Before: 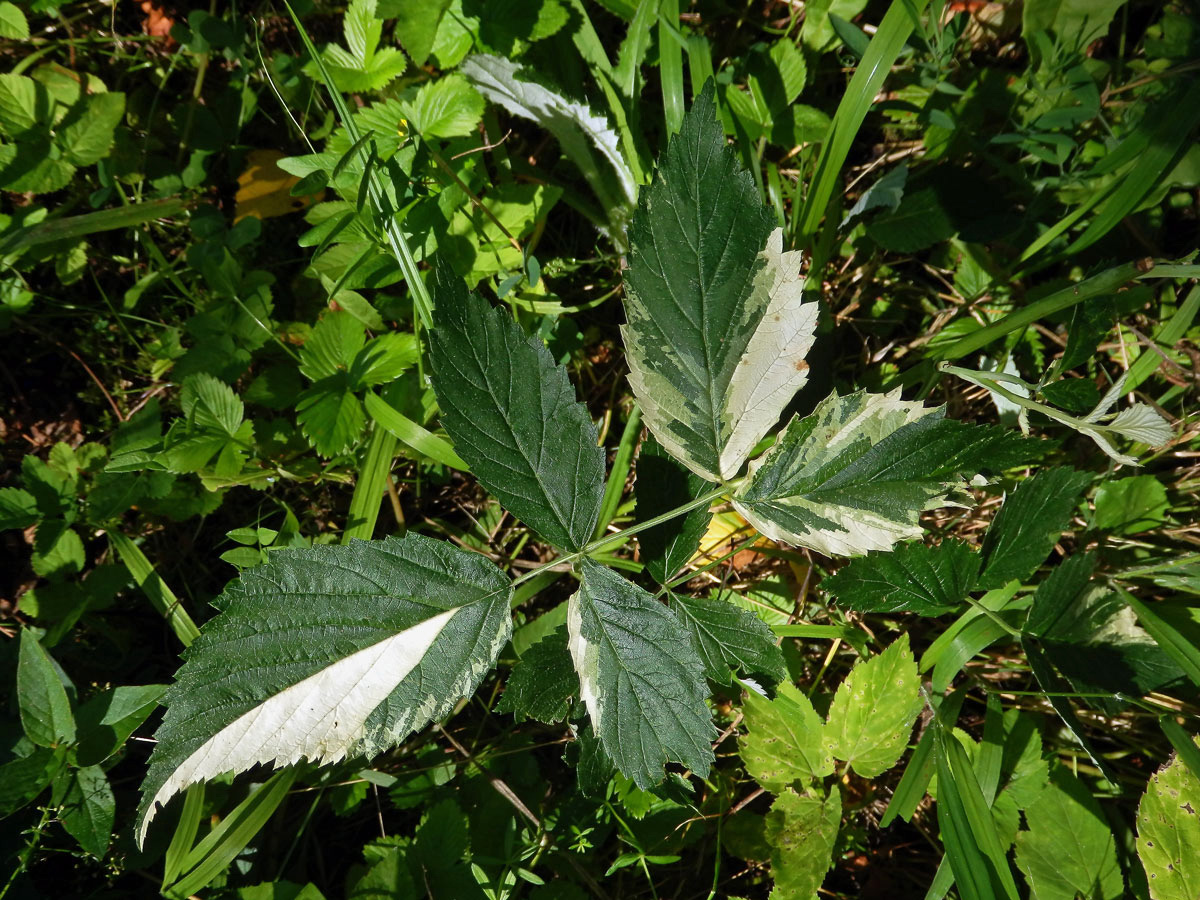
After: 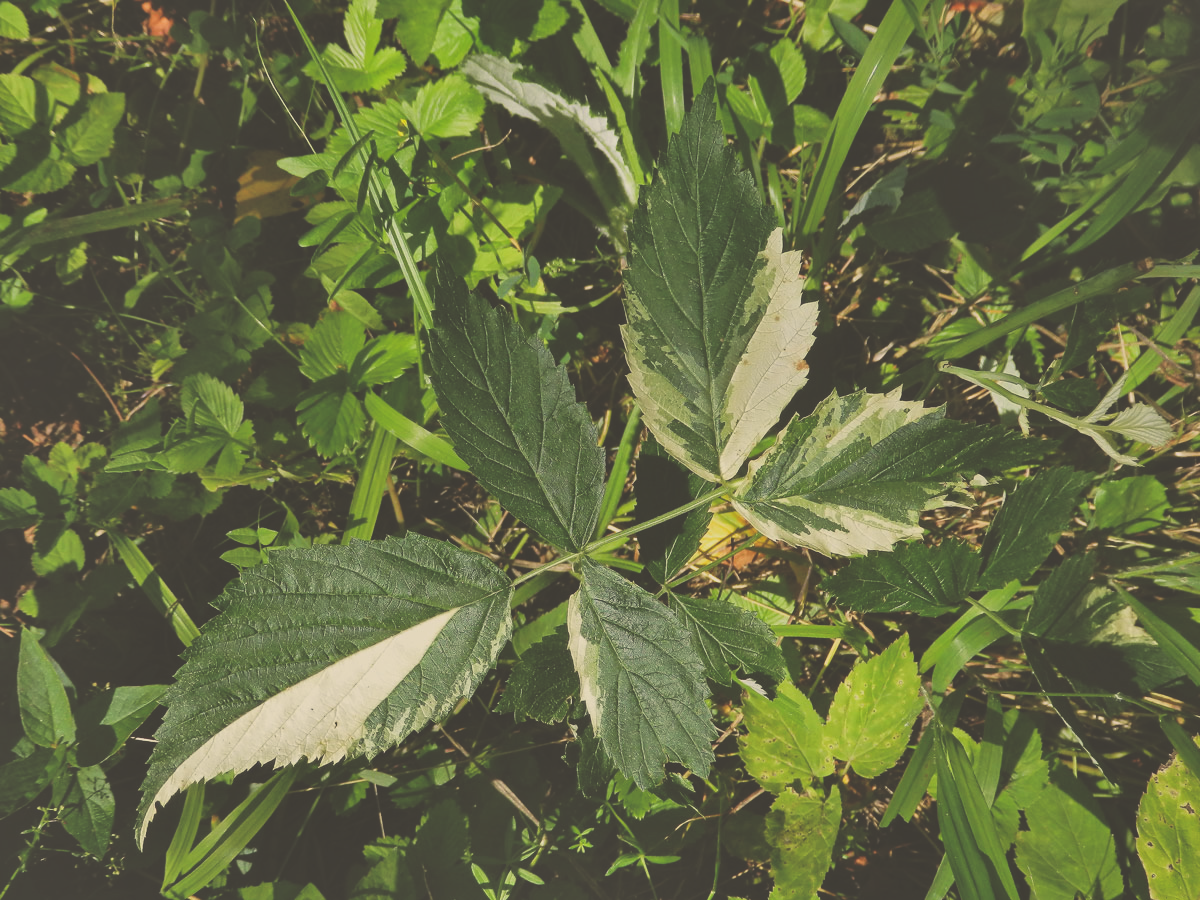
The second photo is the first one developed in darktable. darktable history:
exposure: black level correction -0.063, exposure -0.049 EV, compensate highlight preservation false
color correction: highlights a* 1.35, highlights b* 17.05
filmic rgb: black relative exposure -7.65 EV, white relative exposure 3.99 EV, hardness 4.02, contrast 1.1, highlights saturation mix -31.29%
shadows and highlights: low approximation 0.01, soften with gaussian
